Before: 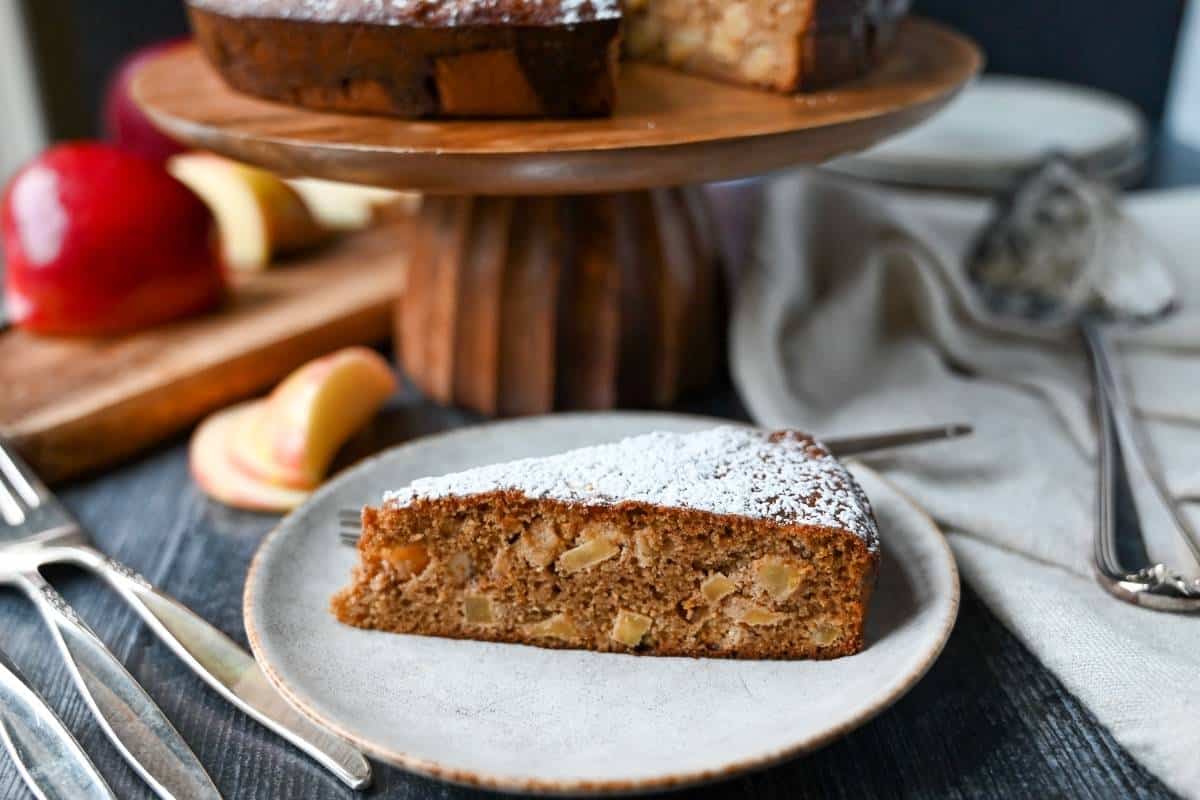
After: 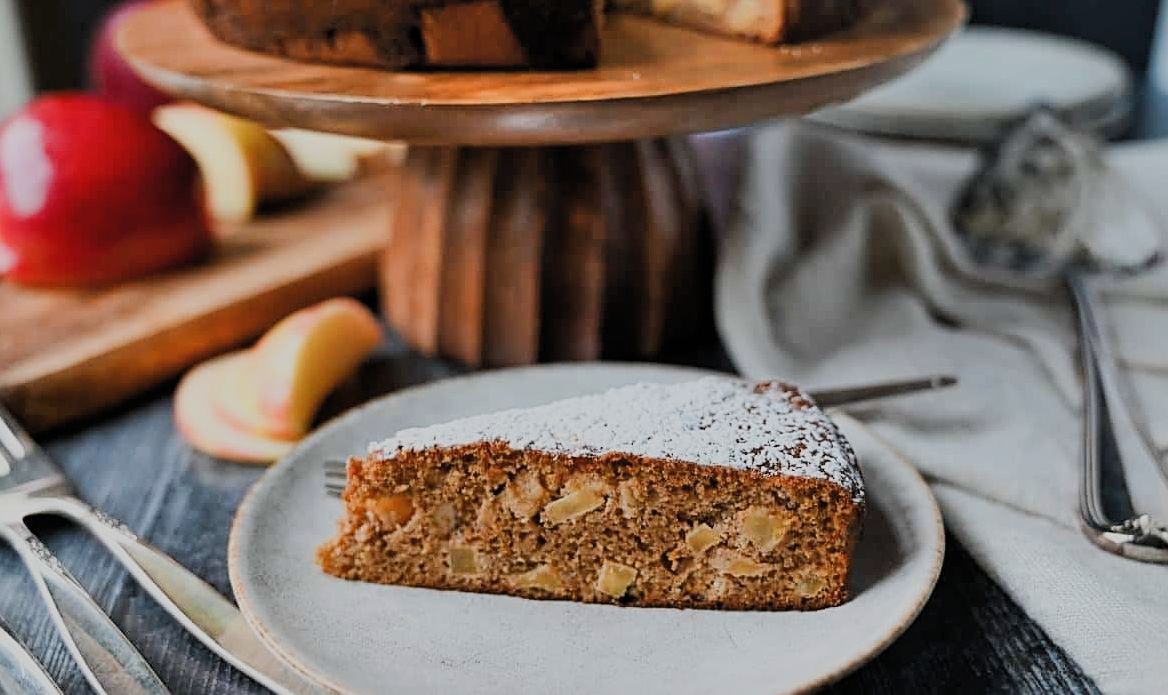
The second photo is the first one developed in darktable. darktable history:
sharpen: on, module defaults
shadows and highlights: highlights color adjustment 73.69%, soften with gaussian
filmic rgb: black relative exposure -7.47 EV, white relative exposure 4.87 EV, hardness 3.39, preserve chrominance RGB euclidean norm, color science v5 (2021), iterations of high-quality reconstruction 0, contrast in shadows safe, contrast in highlights safe
crop: left 1.287%, top 6.189%, right 1.367%, bottom 6.877%
